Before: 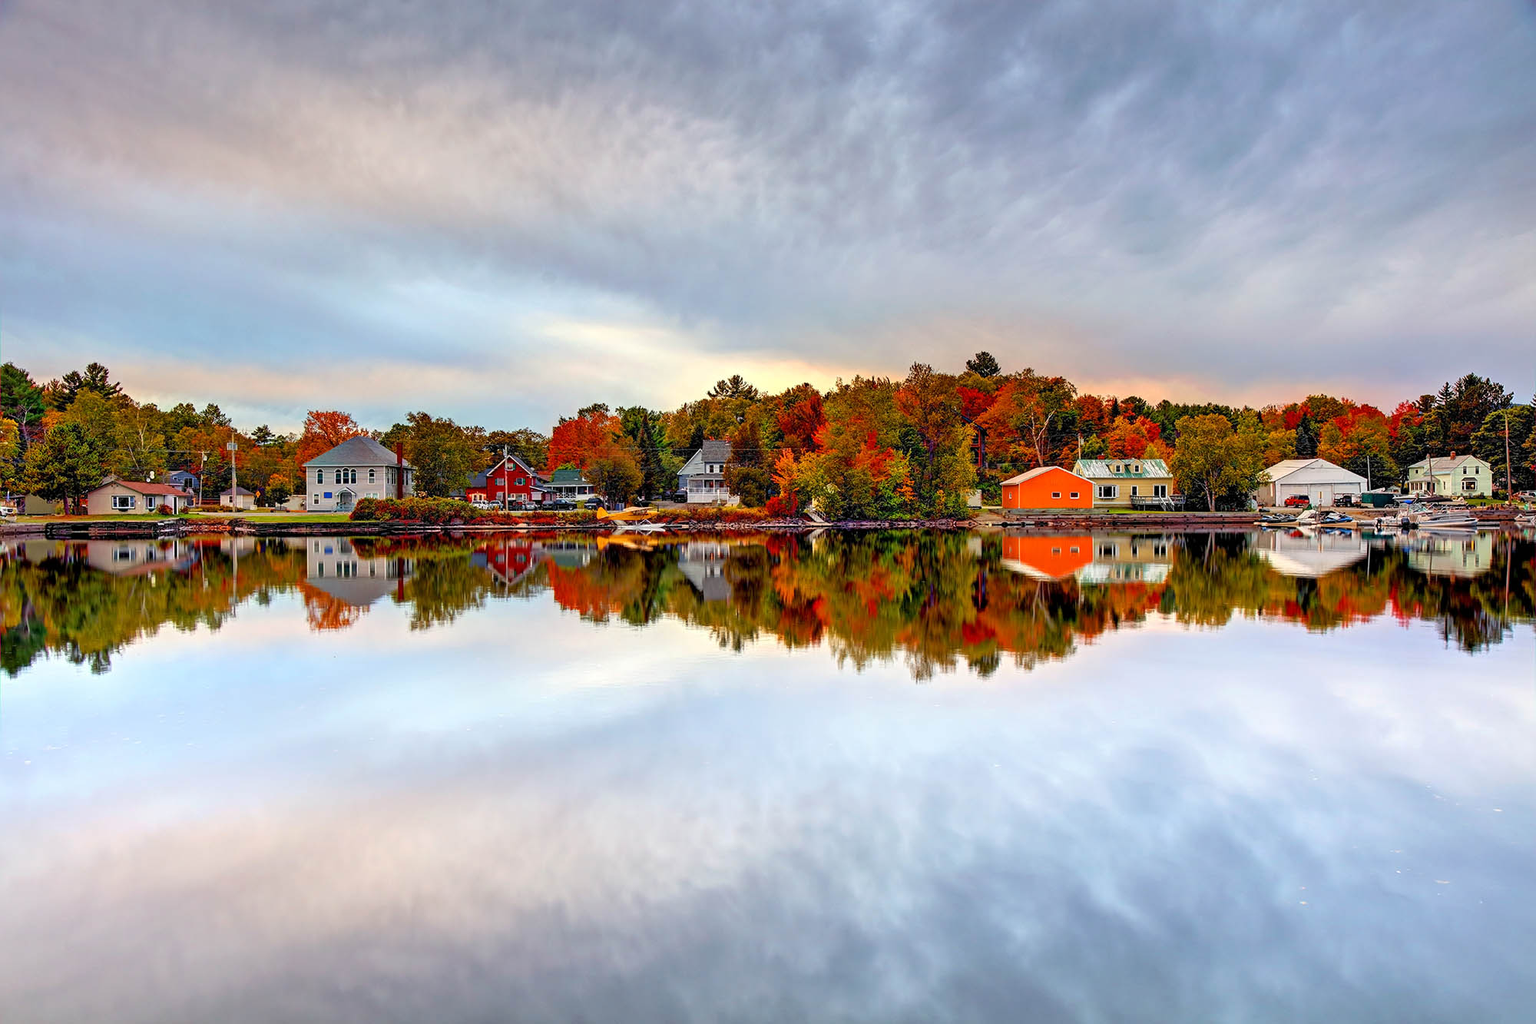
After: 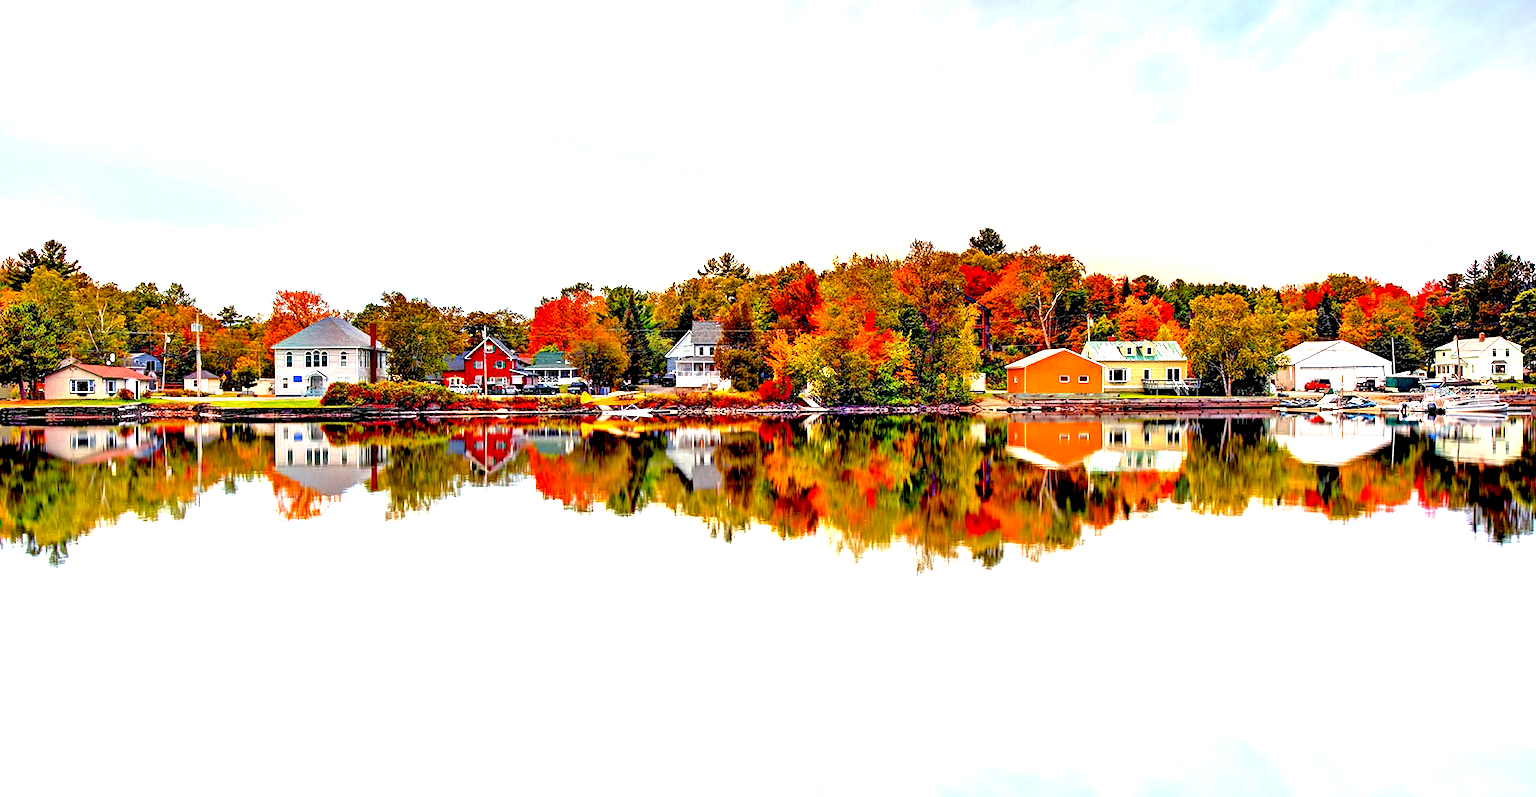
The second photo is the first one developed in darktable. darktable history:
exposure: black level correction 0.009, exposure 1.425 EV, compensate highlight preservation false
crop and rotate: left 2.991%, top 13.302%, right 1.981%, bottom 12.636%
